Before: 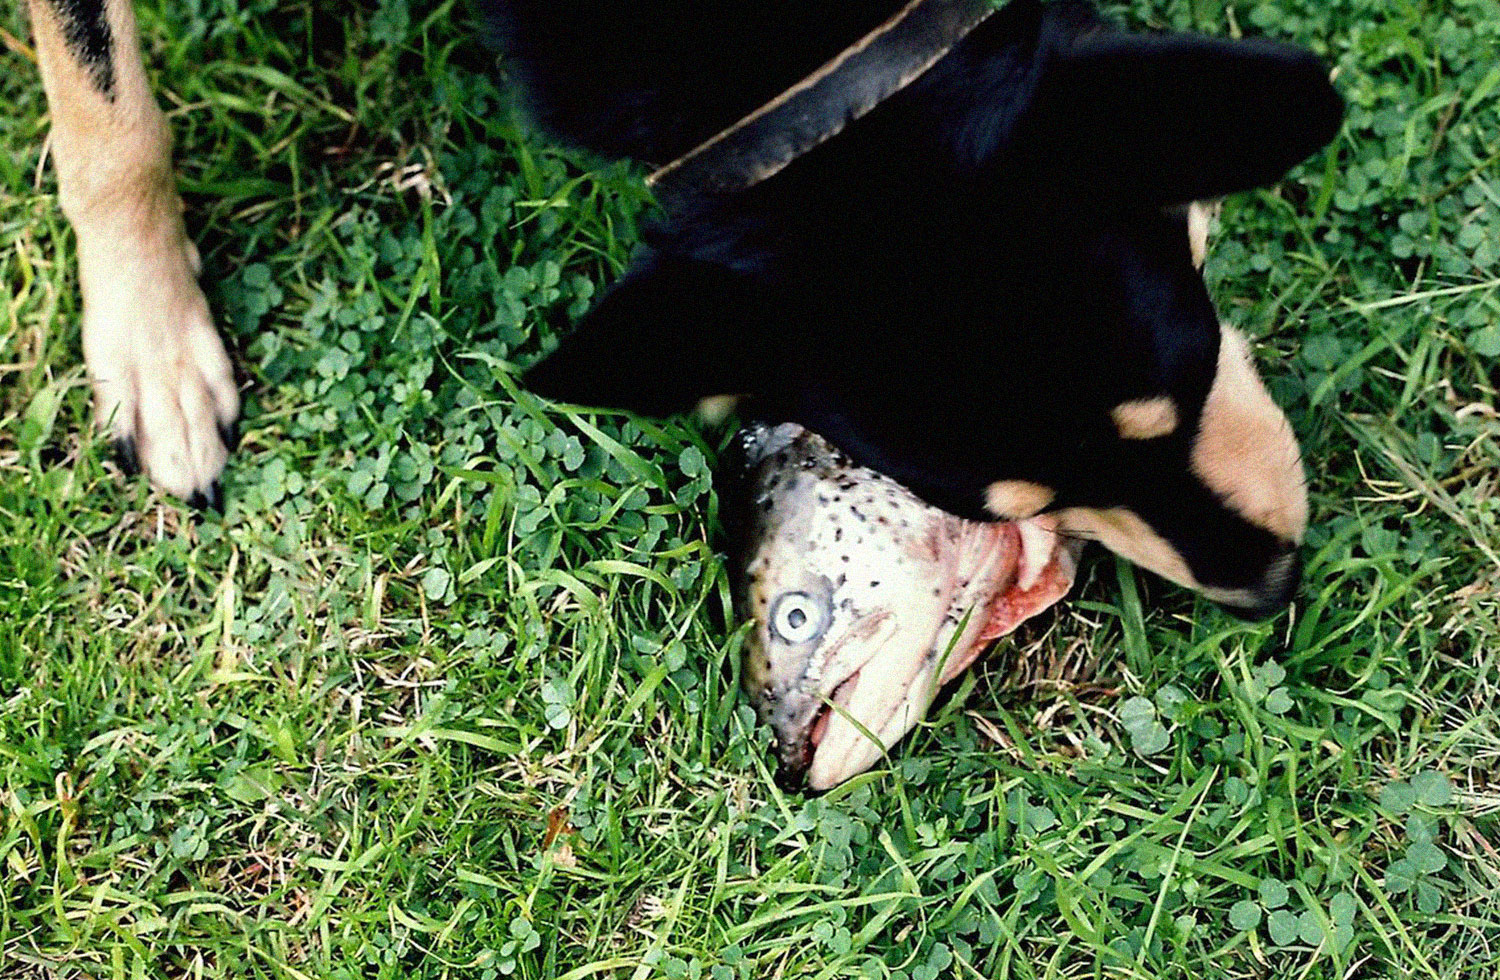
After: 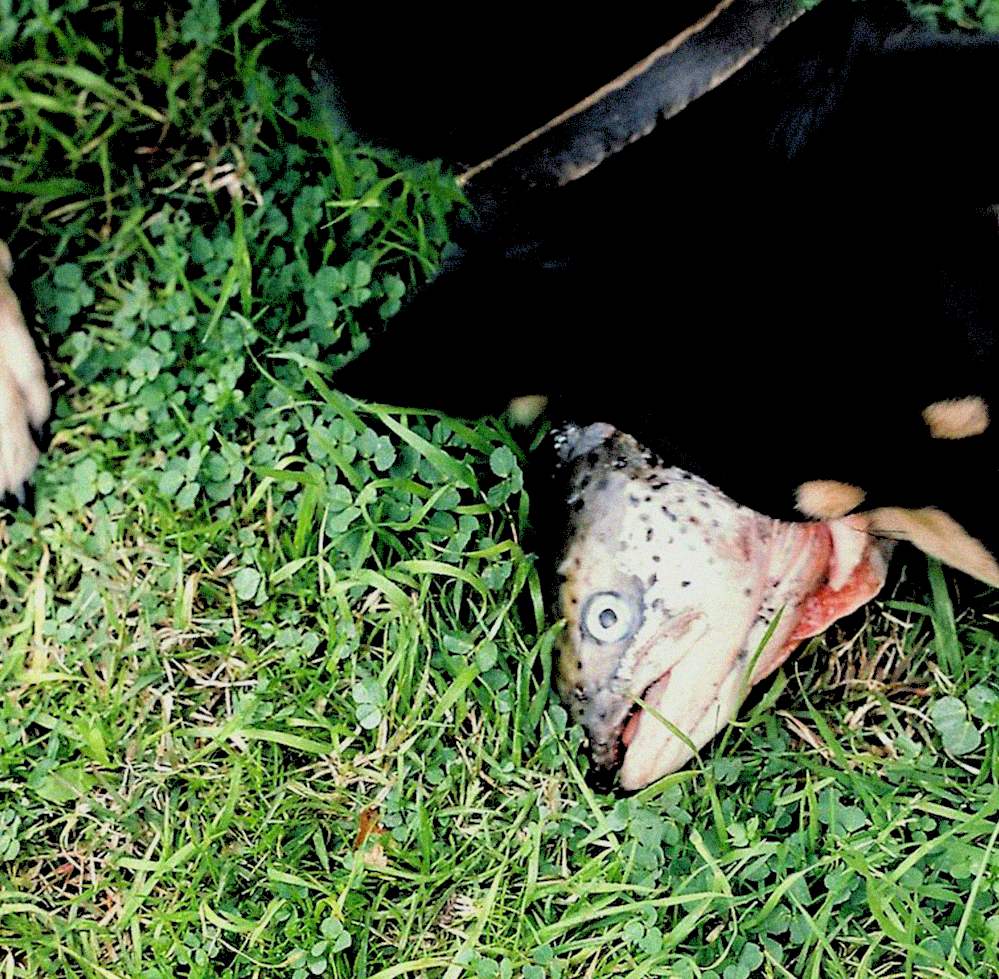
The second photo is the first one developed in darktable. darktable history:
crop and rotate: left 12.648%, right 20.685%
rgb levels: preserve colors sum RGB, levels [[0.038, 0.433, 0.934], [0, 0.5, 1], [0, 0.5, 1]]
